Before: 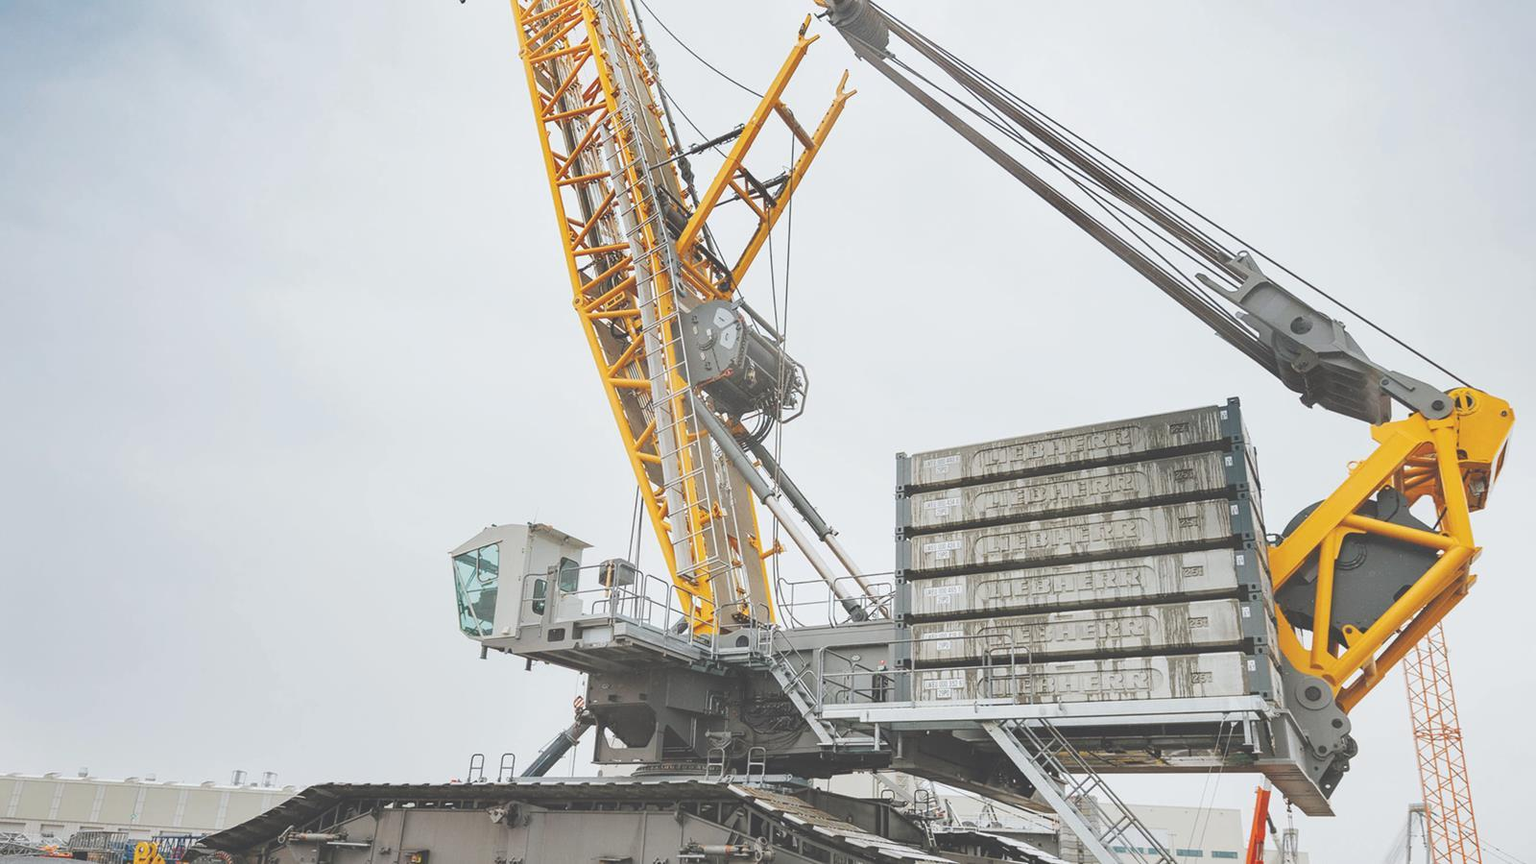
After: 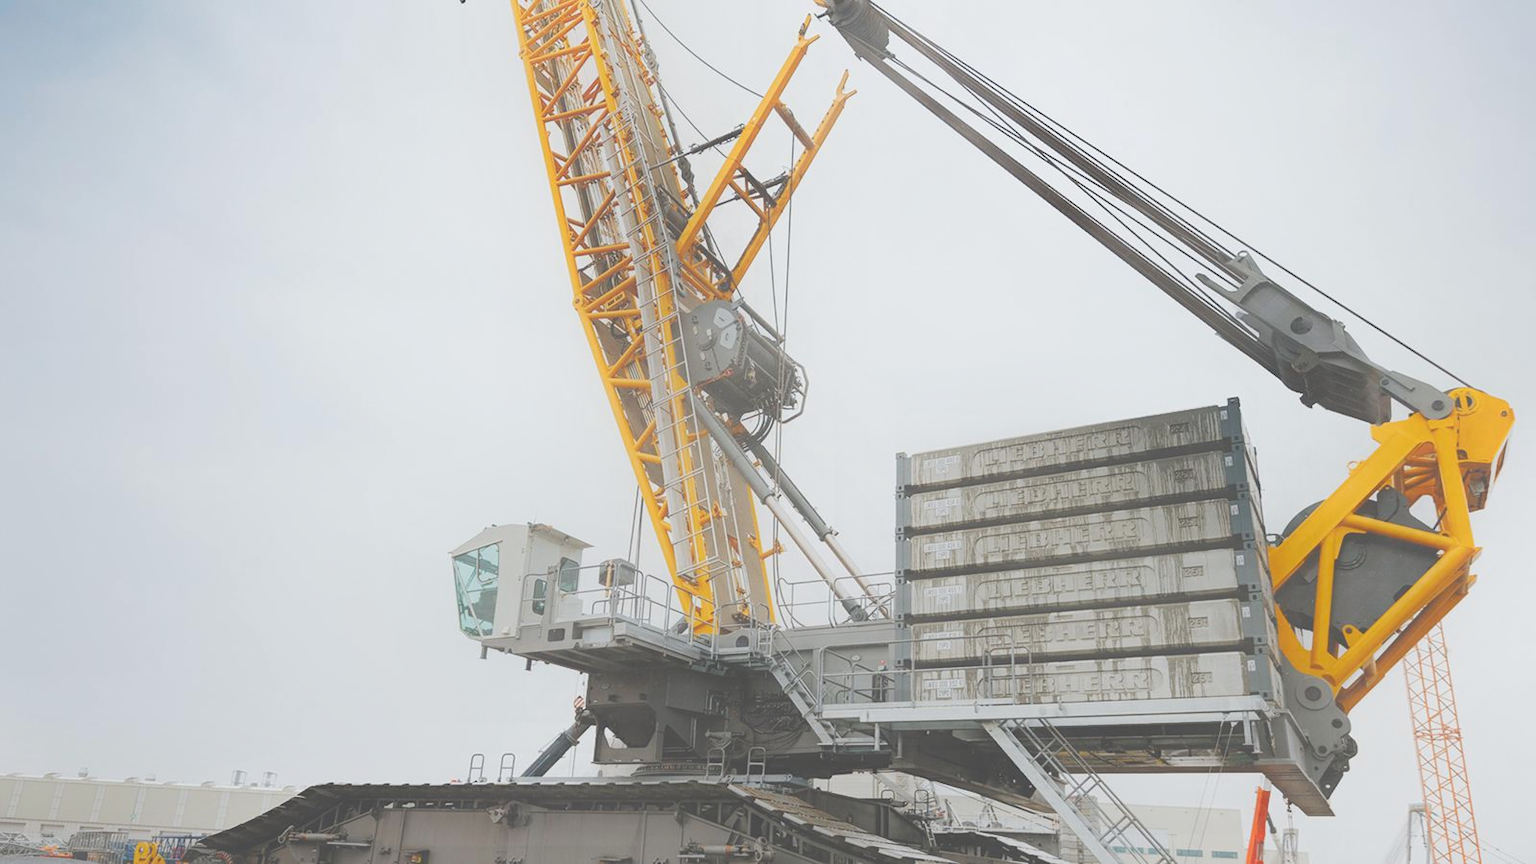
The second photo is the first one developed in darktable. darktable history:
contrast equalizer: octaves 7, y [[0.6 ×6], [0.55 ×6], [0 ×6], [0 ×6], [0 ×6]], mix -0.988
